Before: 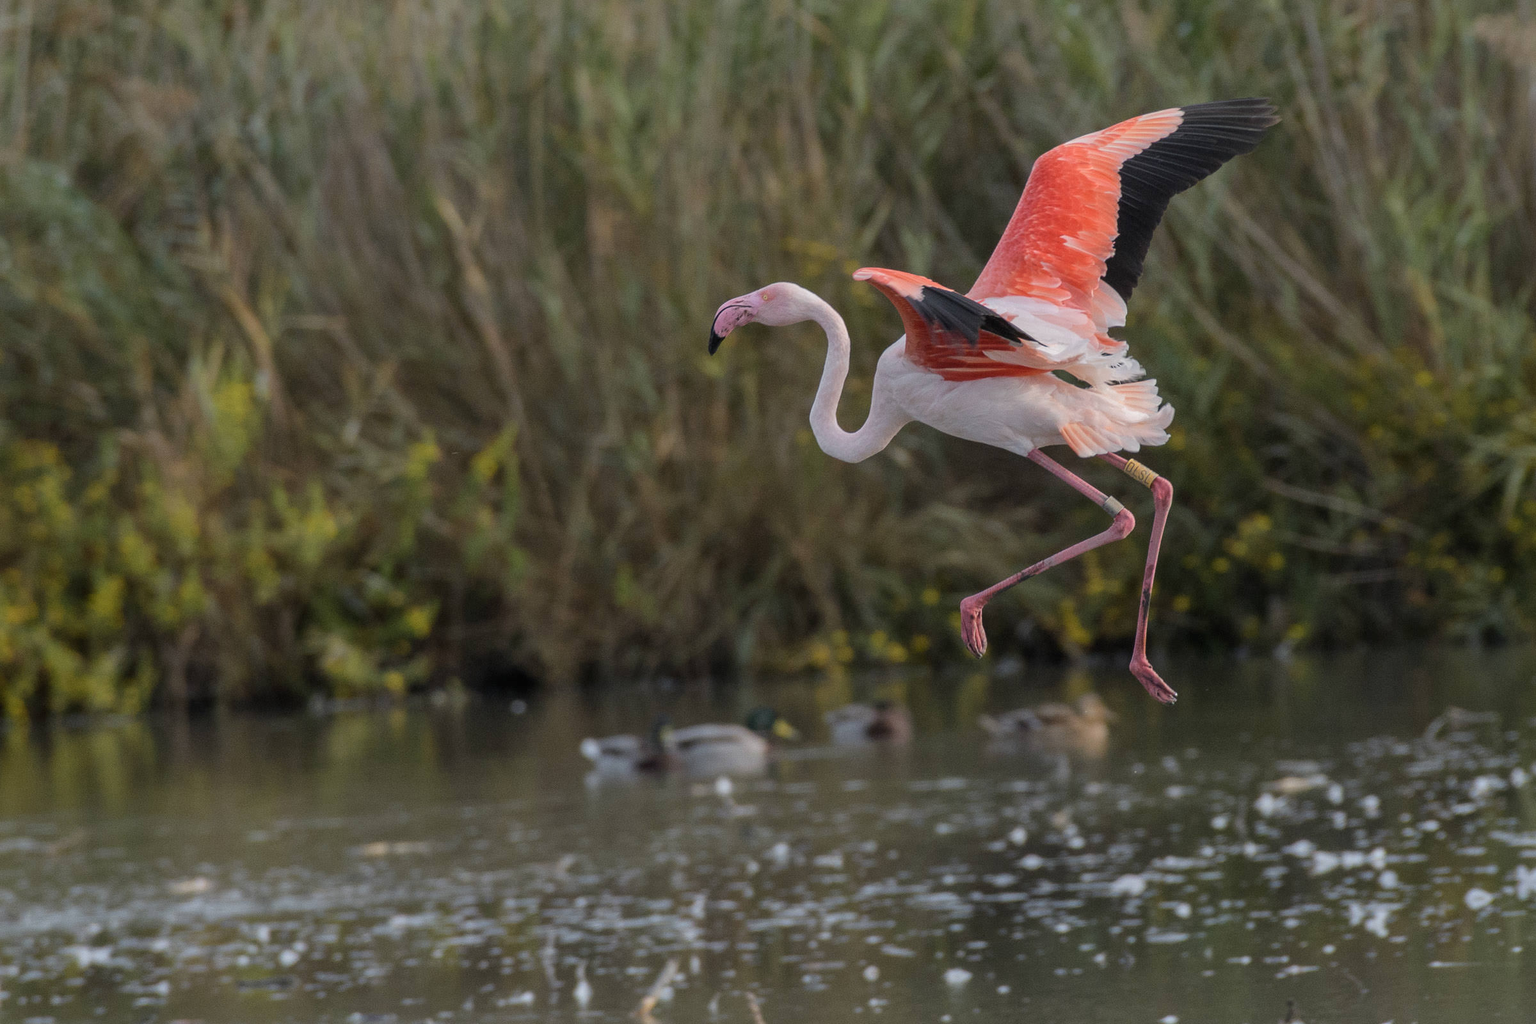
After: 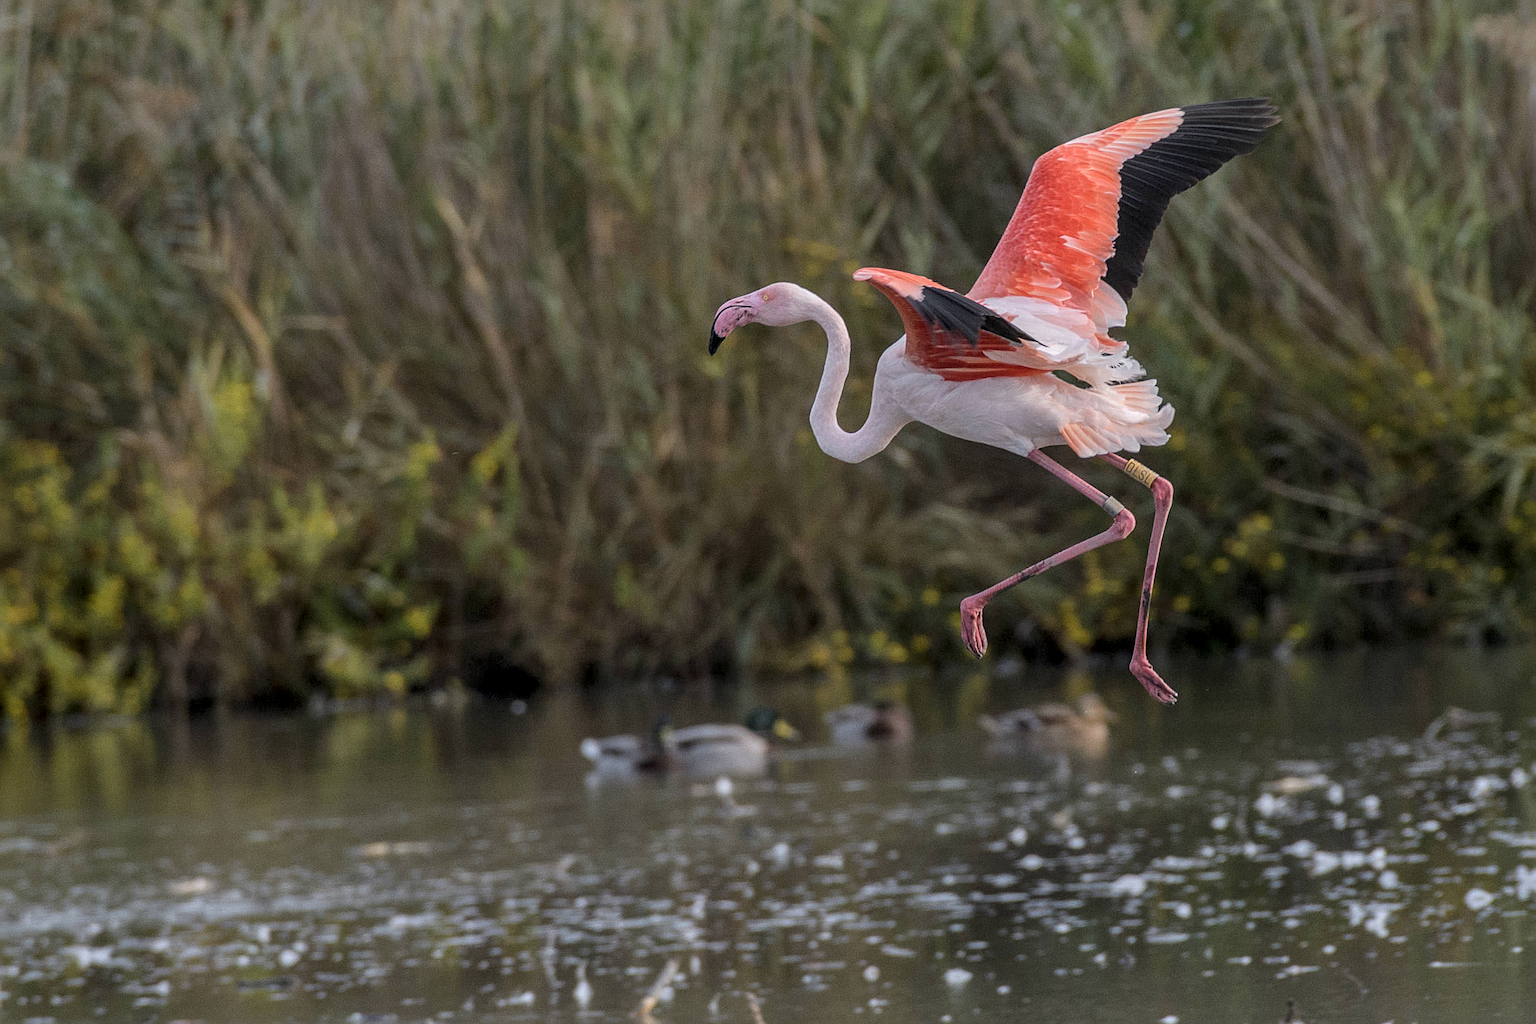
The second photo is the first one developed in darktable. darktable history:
sharpen: radius 2.167, amount 0.381, threshold 0
white balance: red 1.004, blue 1.024
local contrast: on, module defaults
